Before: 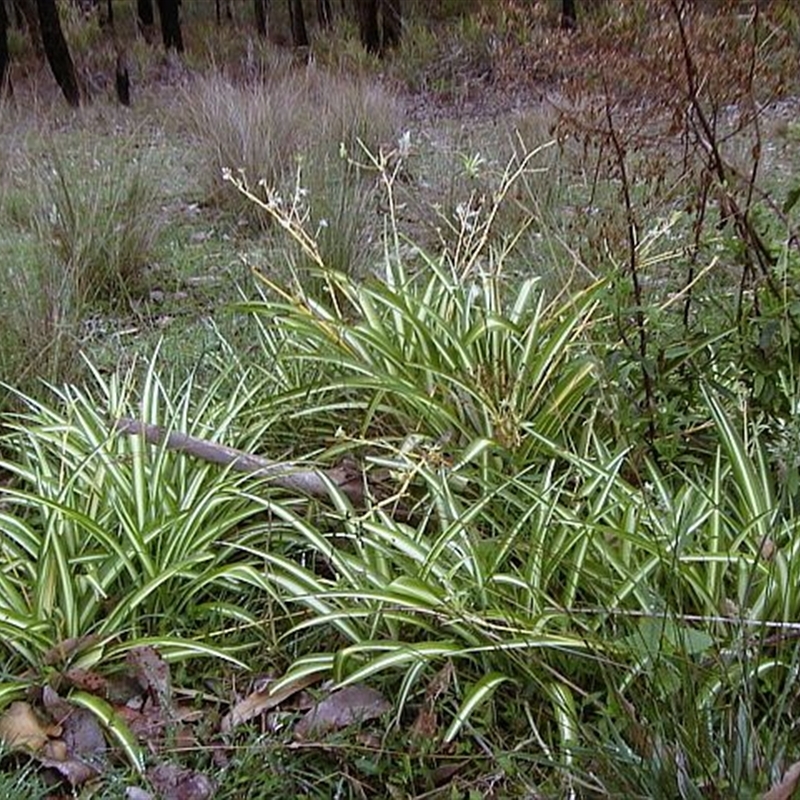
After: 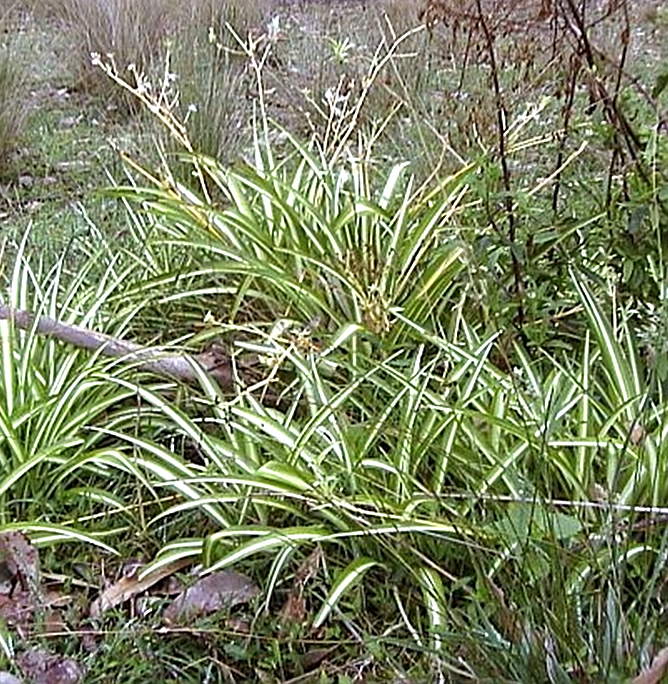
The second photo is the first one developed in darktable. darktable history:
exposure: exposure 0.604 EV, compensate highlight preservation false
crop: left 16.462%, top 14.431%
sharpen: on, module defaults
